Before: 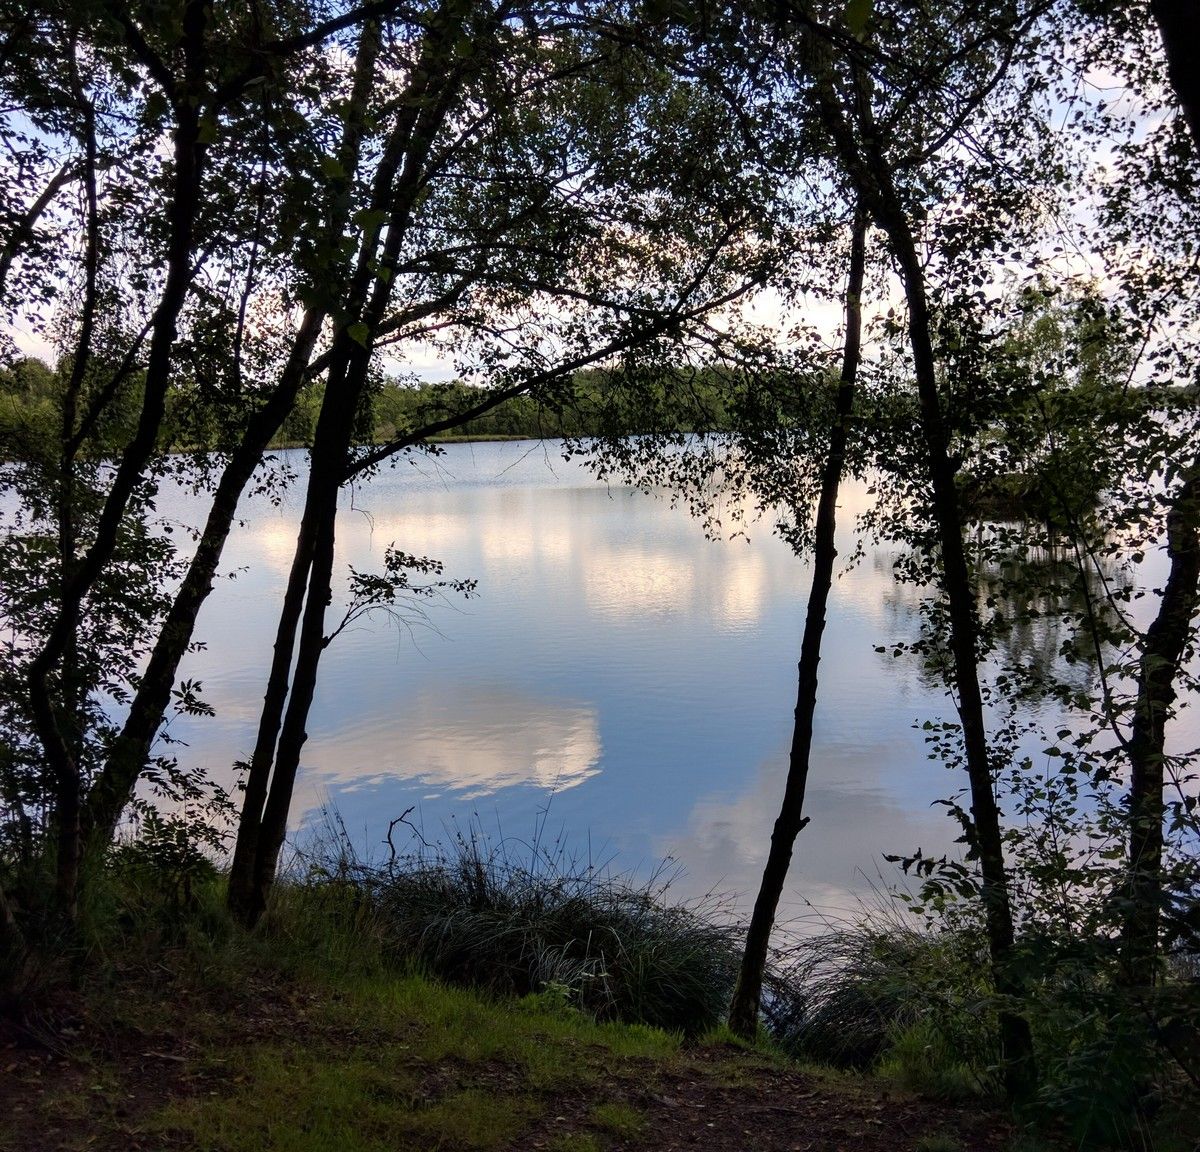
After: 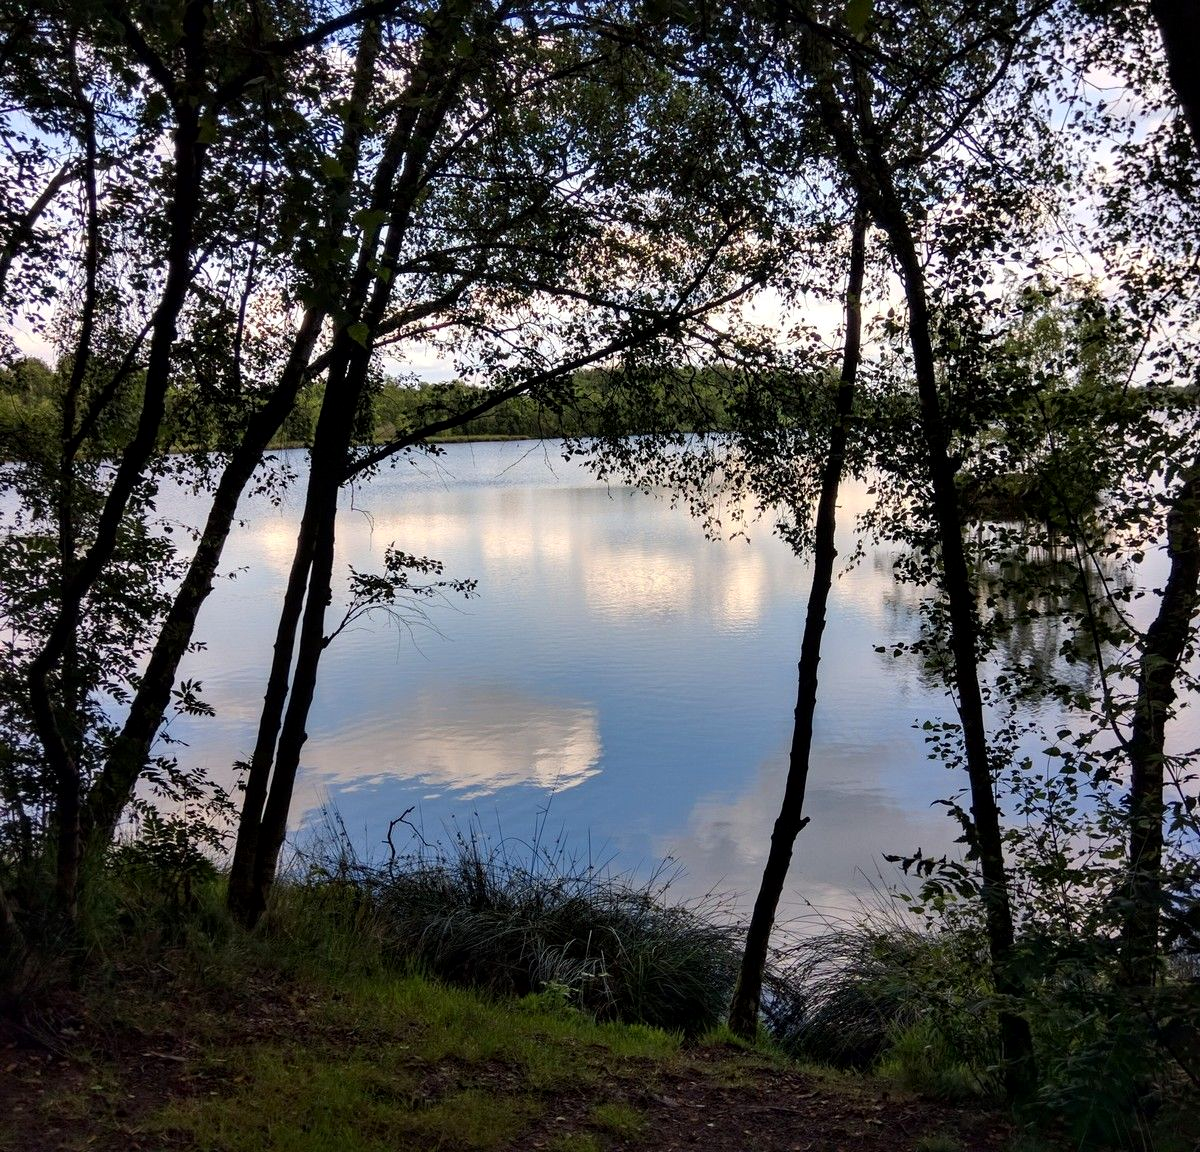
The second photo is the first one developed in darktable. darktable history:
contrast brightness saturation: contrast 0.035, saturation 0.073
local contrast: mode bilateral grid, contrast 28, coarseness 16, detail 116%, midtone range 0.2
